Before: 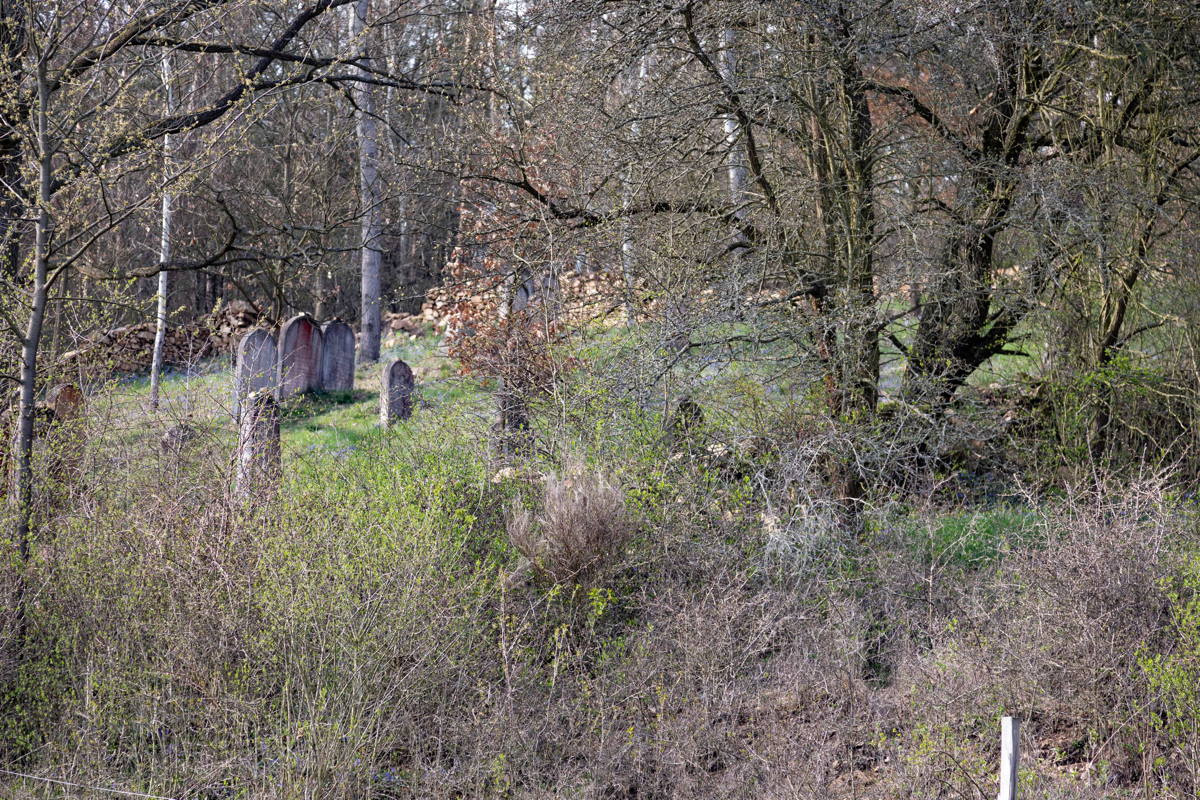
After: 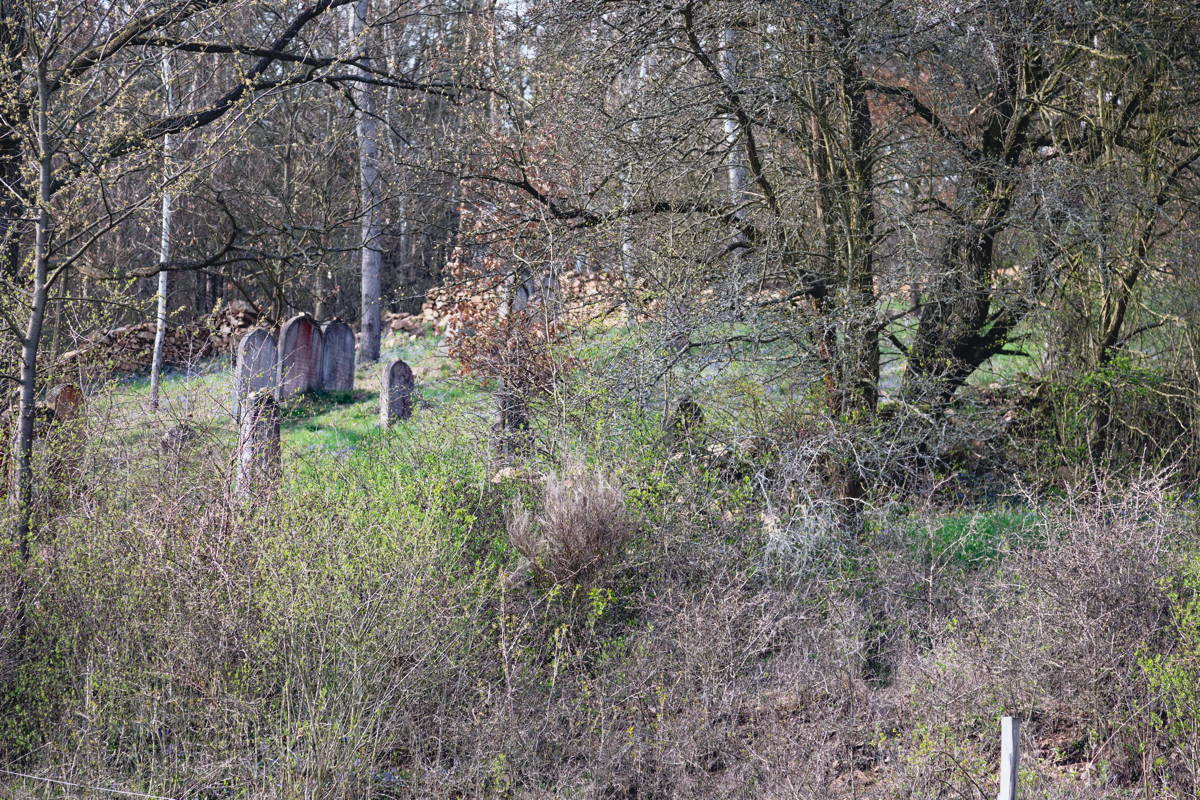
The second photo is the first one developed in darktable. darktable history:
tone curve: curves: ch0 [(0, 0.045) (0.155, 0.169) (0.46, 0.466) (0.751, 0.788) (1, 0.961)]; ch1 [(0, 0) (0.43, 0.408) (0.472, 0.469) (0.505, 0.503) (0.553, 0.555) (0.592, 0.581) (1, 1)]; ch2 [(0, 0) (0.505, 0.495) (0.579, 0.569) (1, 1)], color space Lab, independent channels, preserve colors none
